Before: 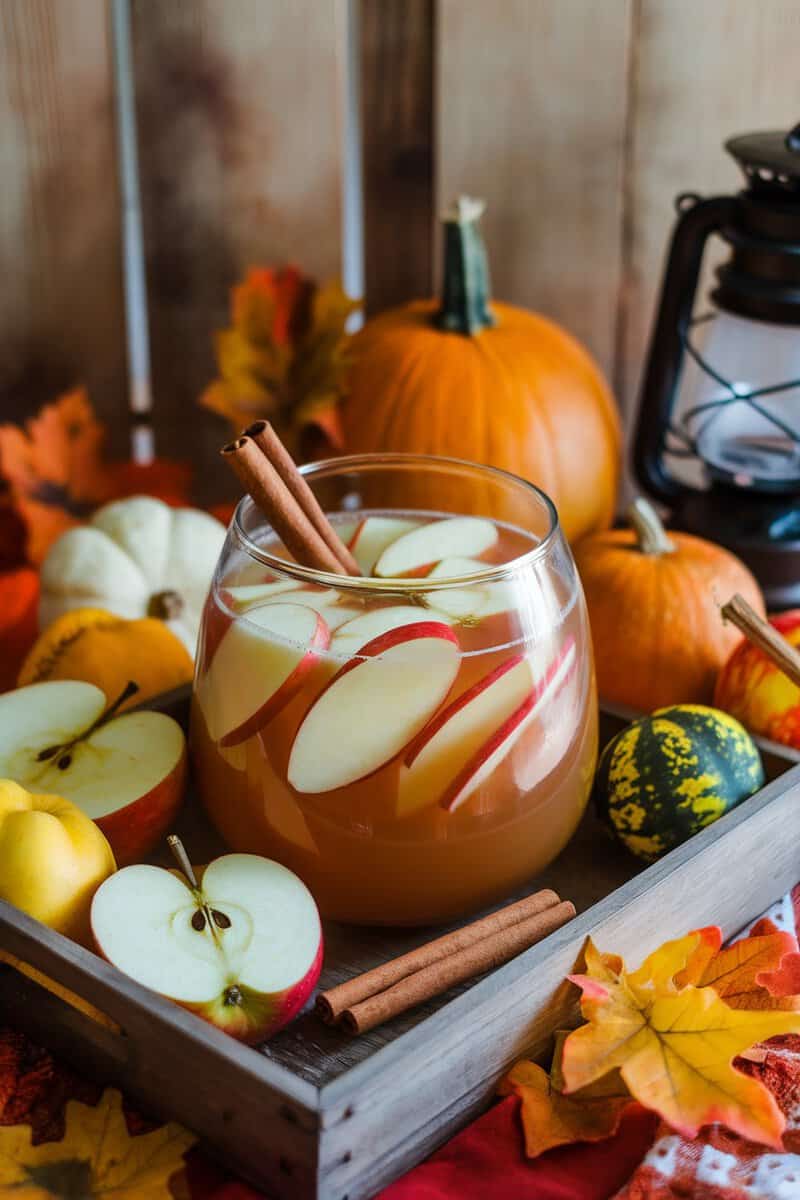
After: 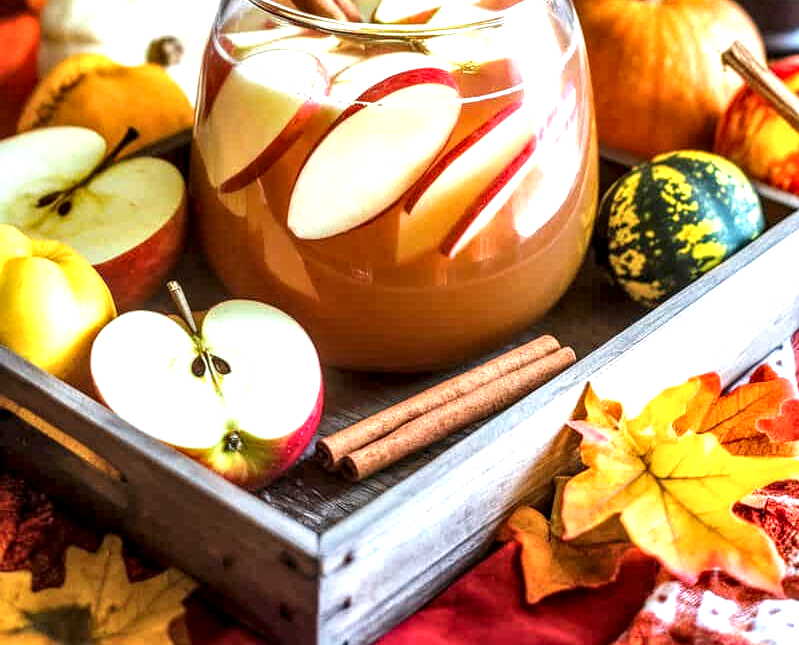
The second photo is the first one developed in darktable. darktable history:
local contrast: highlights 60%, shadows 60%, detail 160%
exposure: black level correction 0, exposure 1.2 EV, compensate exposure bias true, compensate highlight preservation false
crop and rotate: top 46.237%
